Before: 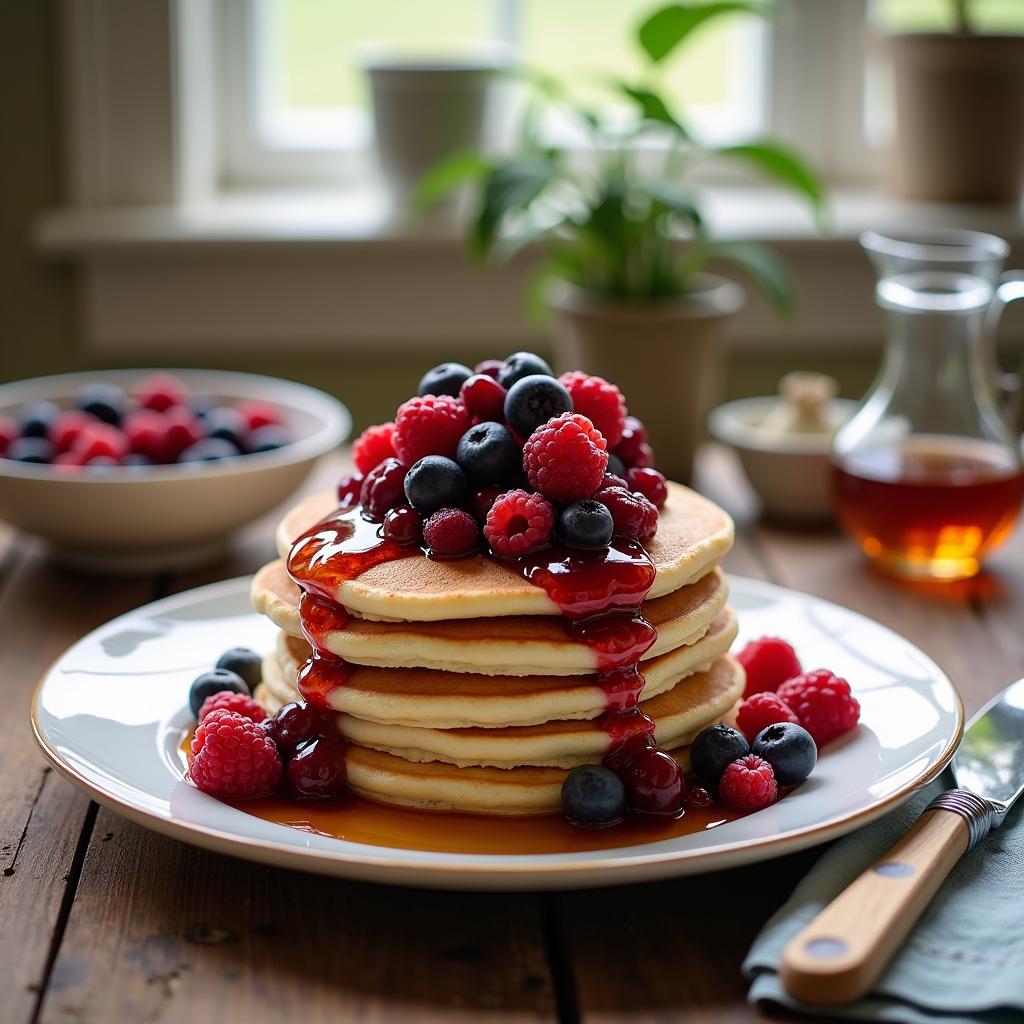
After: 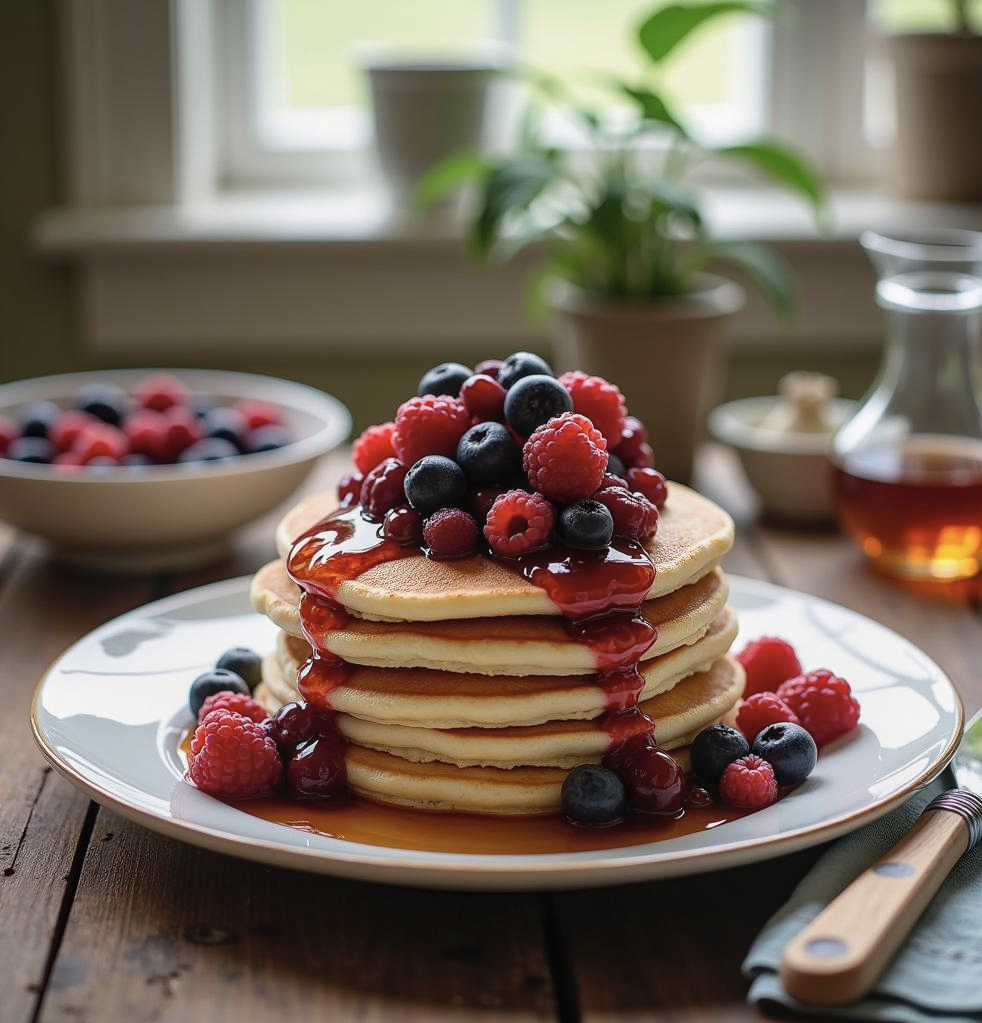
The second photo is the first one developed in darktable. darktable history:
tone equalizer: smoothing diameter 24.87%, edges refinement/feathering 5.66, preserve details guided filter
local contrast: detail 109%
crop: right 4.035%, bottom 0.044%
color correction: highlights b* 0.004, saturation 0.83
